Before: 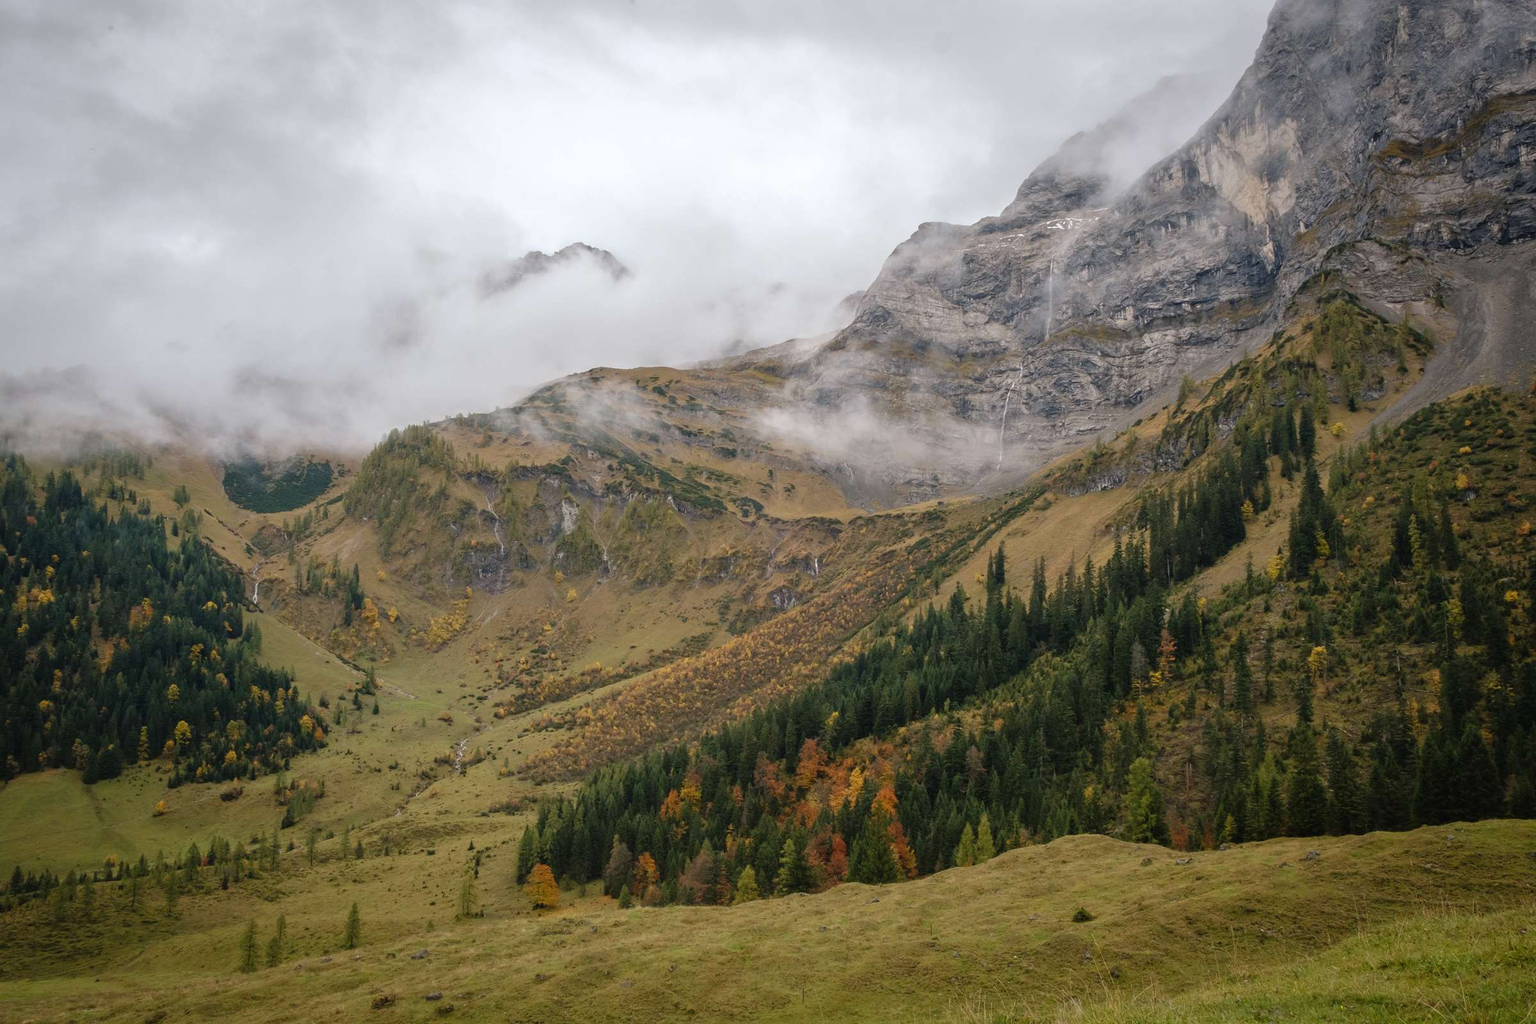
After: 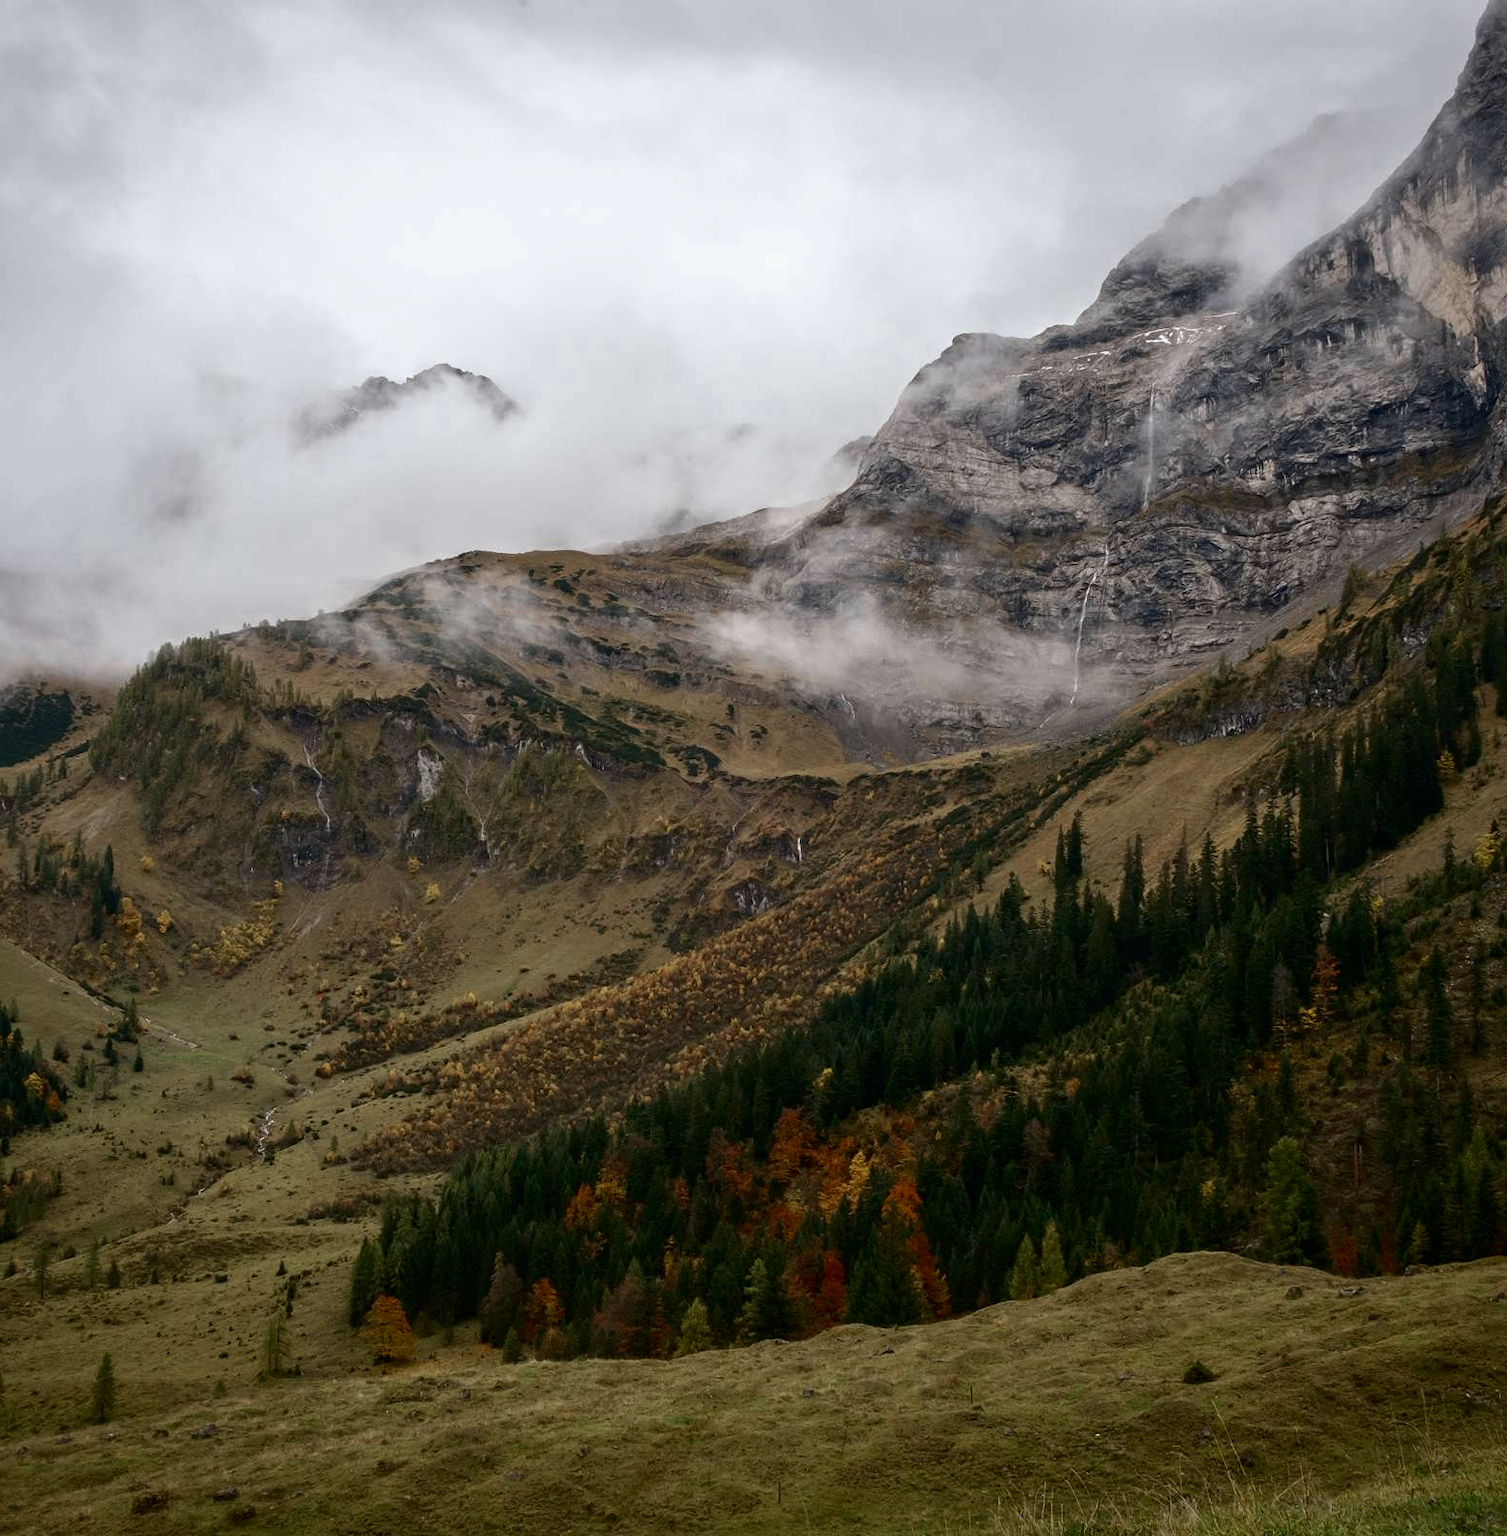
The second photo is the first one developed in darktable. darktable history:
crop and rotate: left 18.473%, right 16.104%
contrast brightness saturation: contrast 0.187, brightness -0.243, saturation 0.116
color zones: curves: ch0 [(0, 0.5) (0.125, 0.4) (0.25, 0.5) (0.375, 0.4) (0.5, 0.4) (0.625, 0.35) (0.75, 0.35) (0.875, 0.5)]; ch1 [(0, 0.35) (0.125, 0.45) (0.25, 0.35) (0.375, 0.35) (0.5, 0.35) (0.625, 0.35) (0.75, 0.45) (0.875, 0.35)]; ch2 [(0, 0.6) (0.125, 0.5) (0.25, 0.5) (0.375, 0.6) (0.5, 0.6) (0.625, 0.5) (0.75, 0.5) (0.875, 0.5)]
